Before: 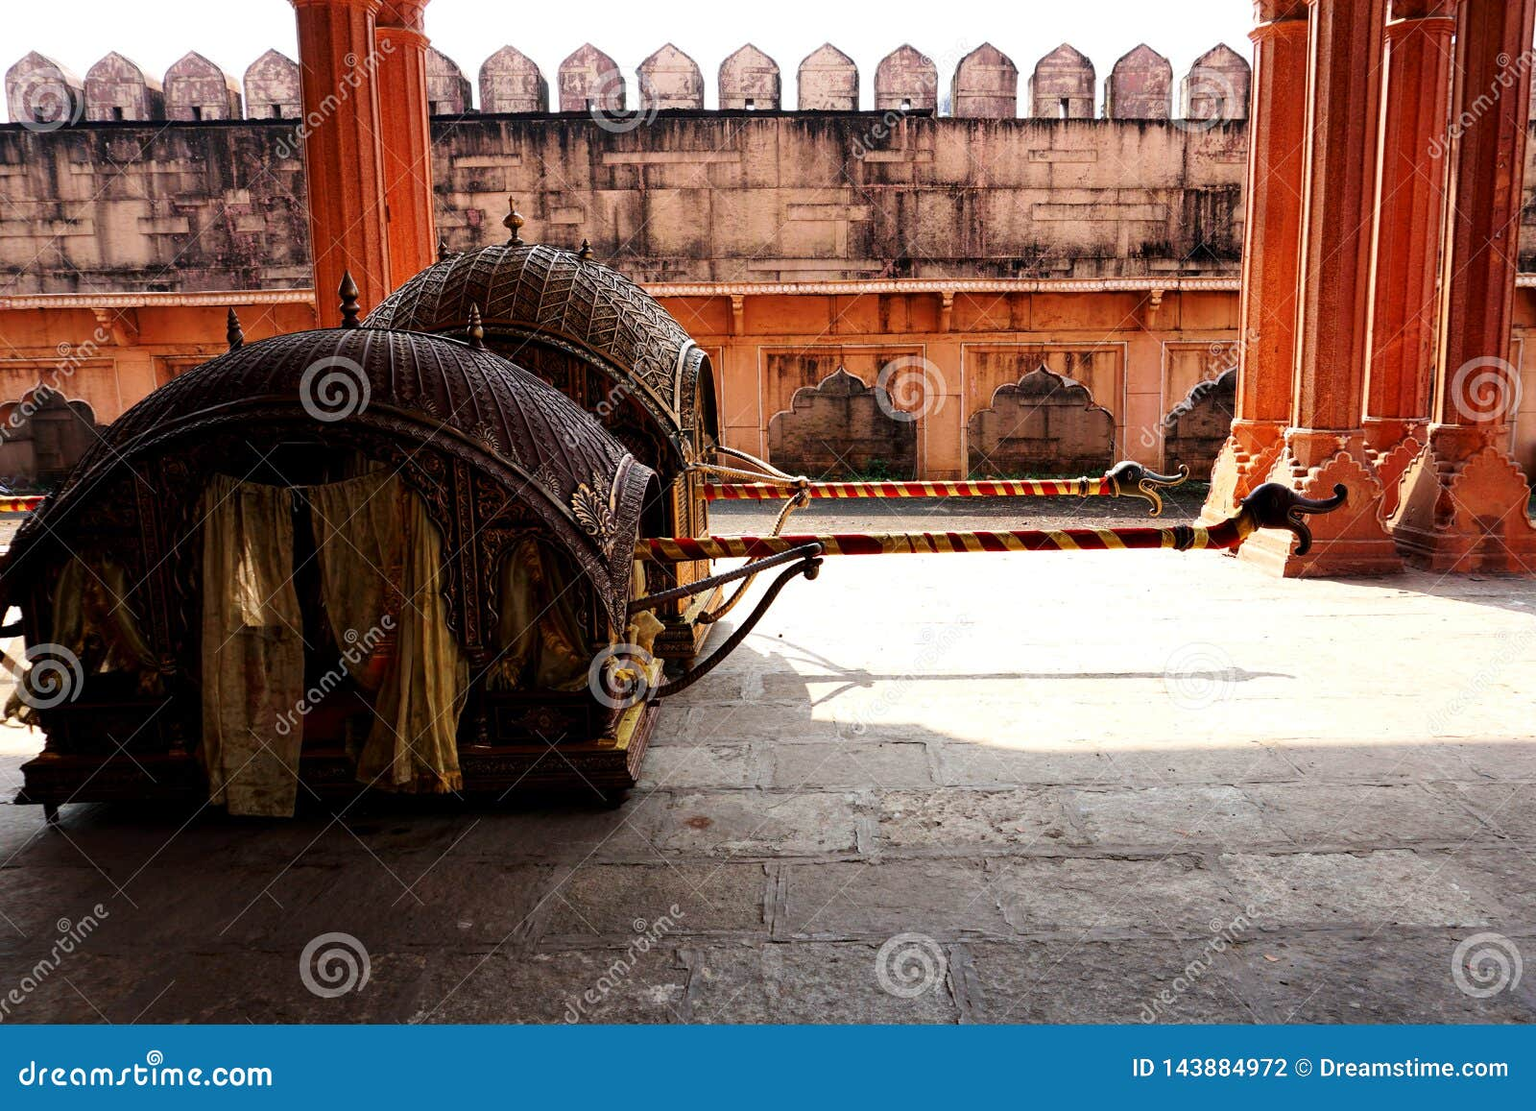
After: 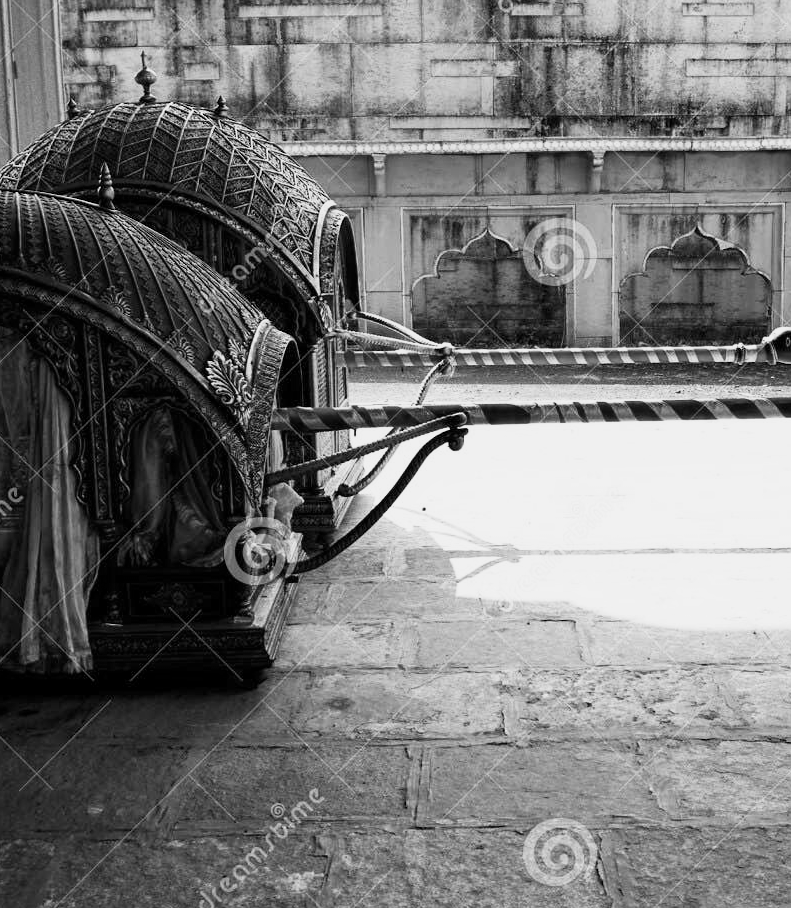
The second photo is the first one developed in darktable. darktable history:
crop and rotate: angle 0.02°, left 24.353%, top 13.219%, right 26.156%, bottom 8.224%
monochrome: on, module defaults
color correction: highlights a* -3.28, highlights b* -6.24, shadows a* 3.1, shadows b* 5.19
base curve: curves: ch0 [(0, 0) (0.088, 0.125) (0.176, 0.251) (0.354, 0.501) (0.613, 0.749) (1, 0.877)], preserve colors none
